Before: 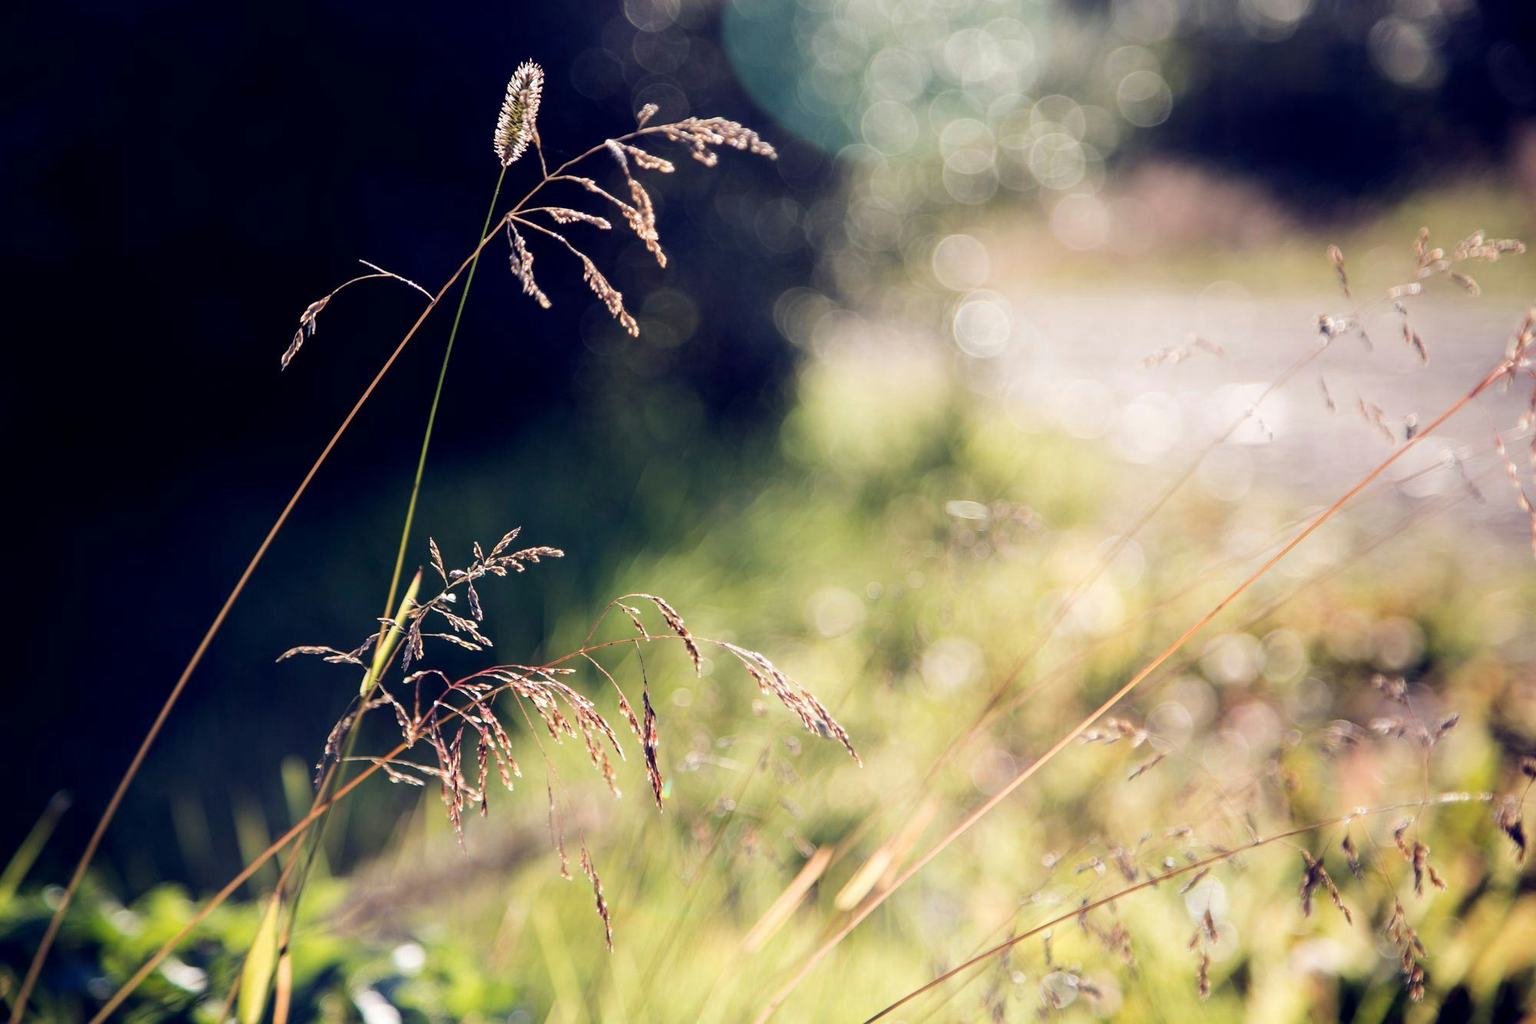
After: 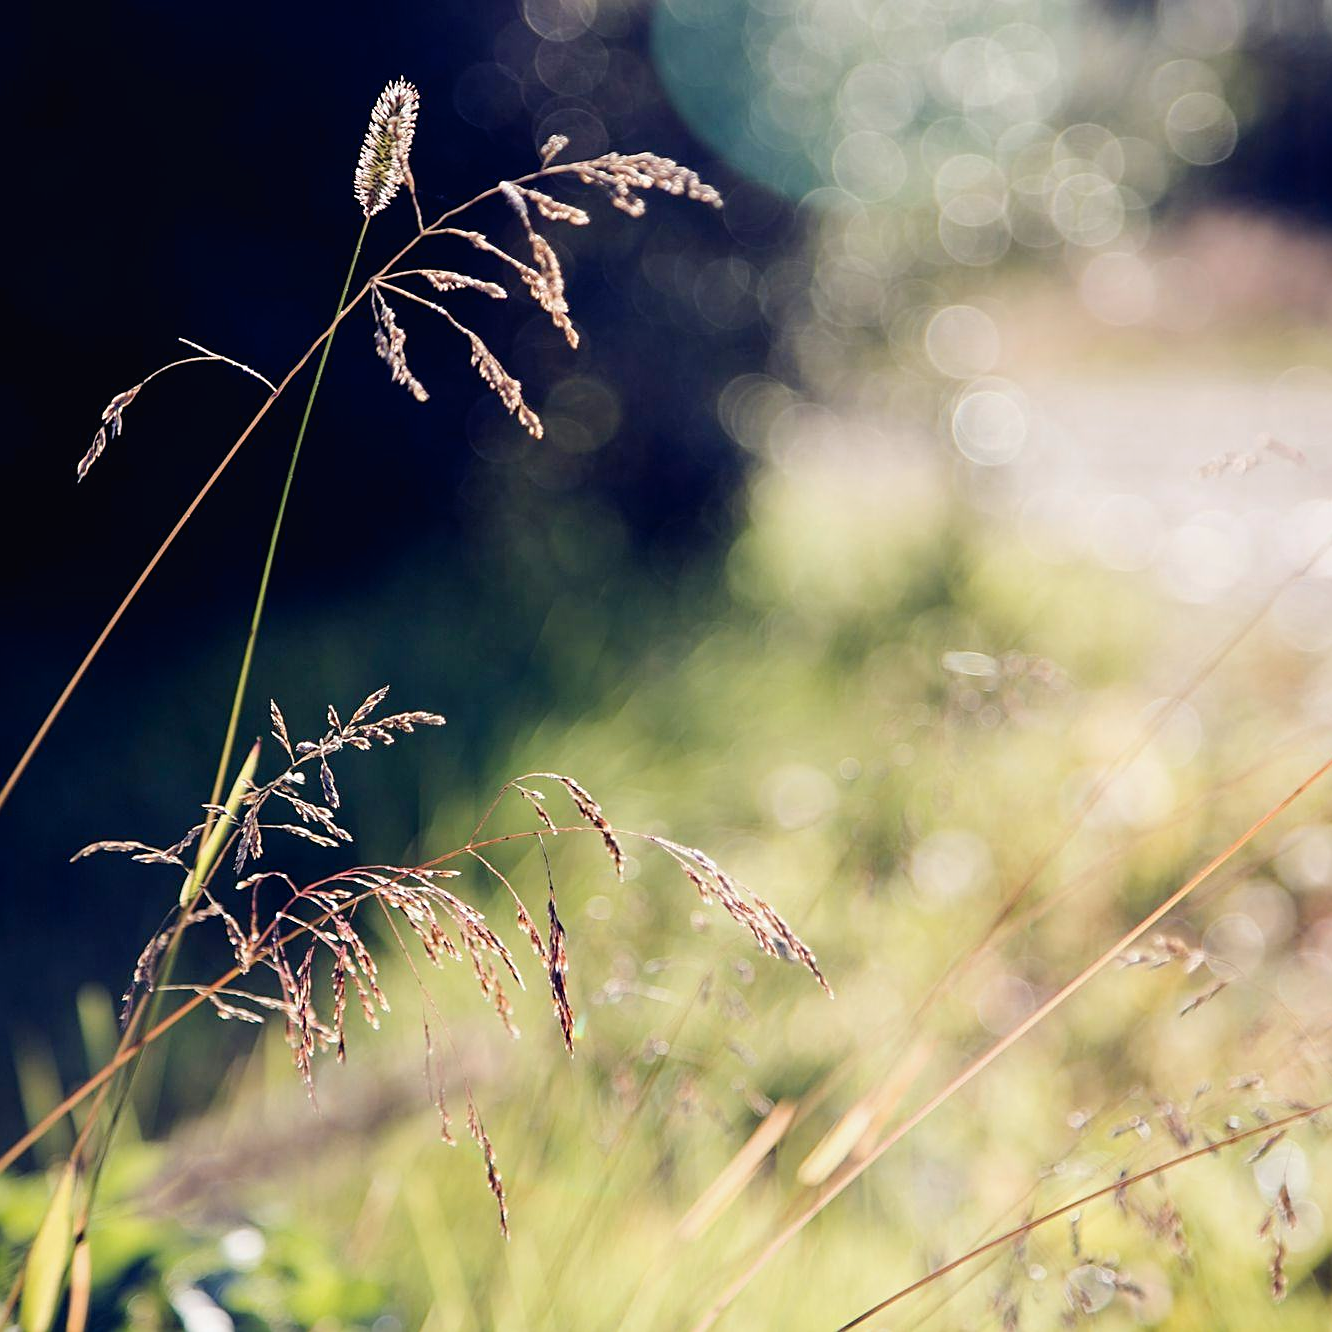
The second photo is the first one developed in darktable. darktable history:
sharpen: on, module defaults
tone curve: curves: ch0 [(0, 0.013) (0.036, 0.035) (0.274, 0.288) (0.504, 0.536) (0.844, 0.84) (1, 0.97)]; ch1 [(0, 0) (0.389, 0.403) (0.462, 0.48) (0.499, 0.5) (0.522, 0.534) (0.567, 0.588) (0.626, 0.645) (0.749, 0.781) (1, 1)]; ch2 [(0, 0) (0.457, 0.486) (0.5, 0.501) (0.533, 0.539) (0.599, 0.6) (0.704, 0.732) (1, 1)], preserve colors none
crop and rotate: left 14.47%, right 18.905%
